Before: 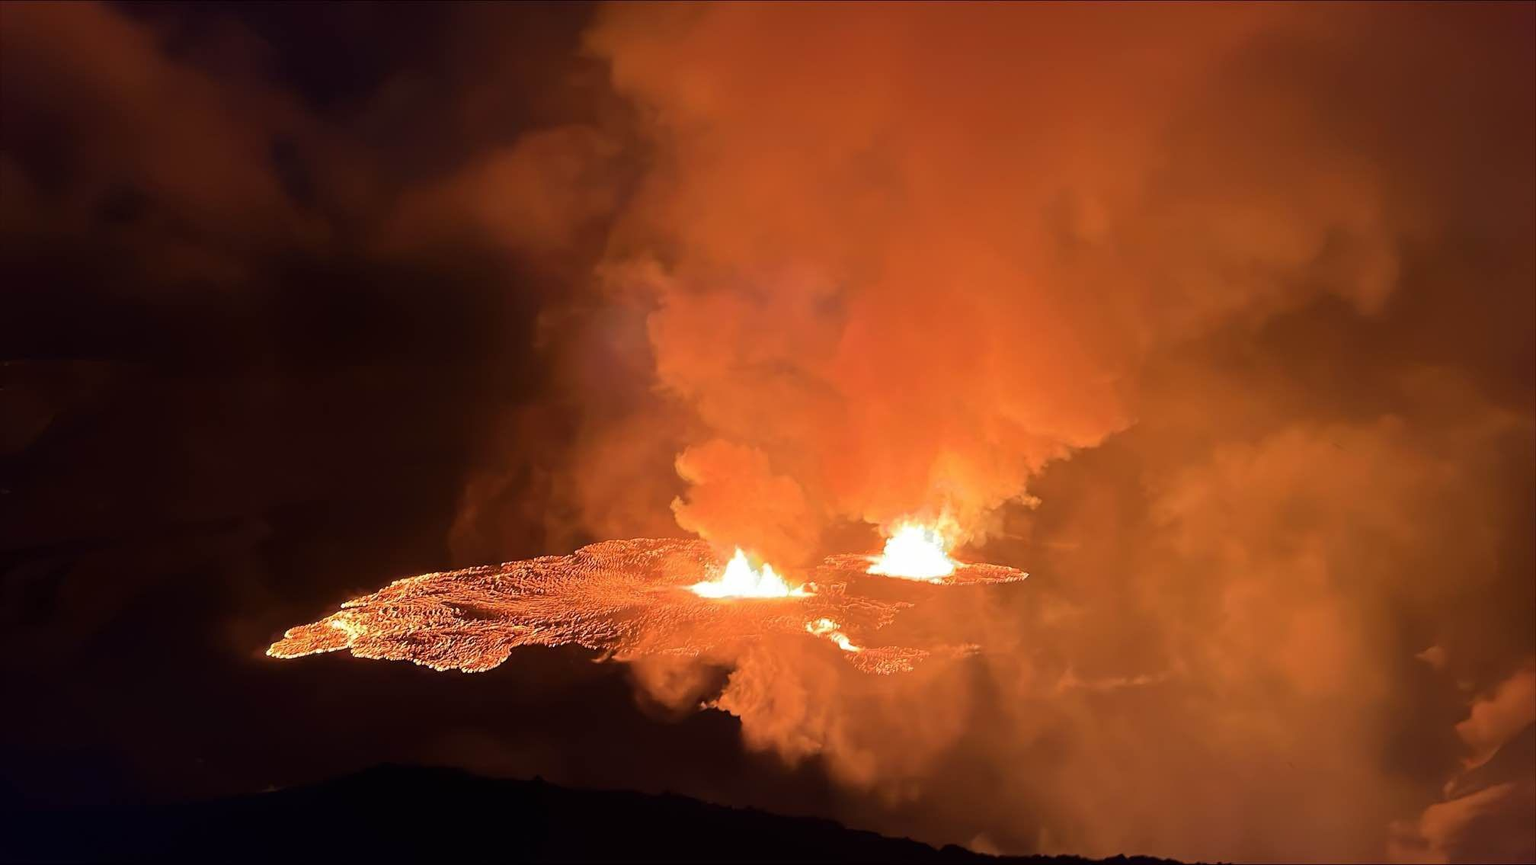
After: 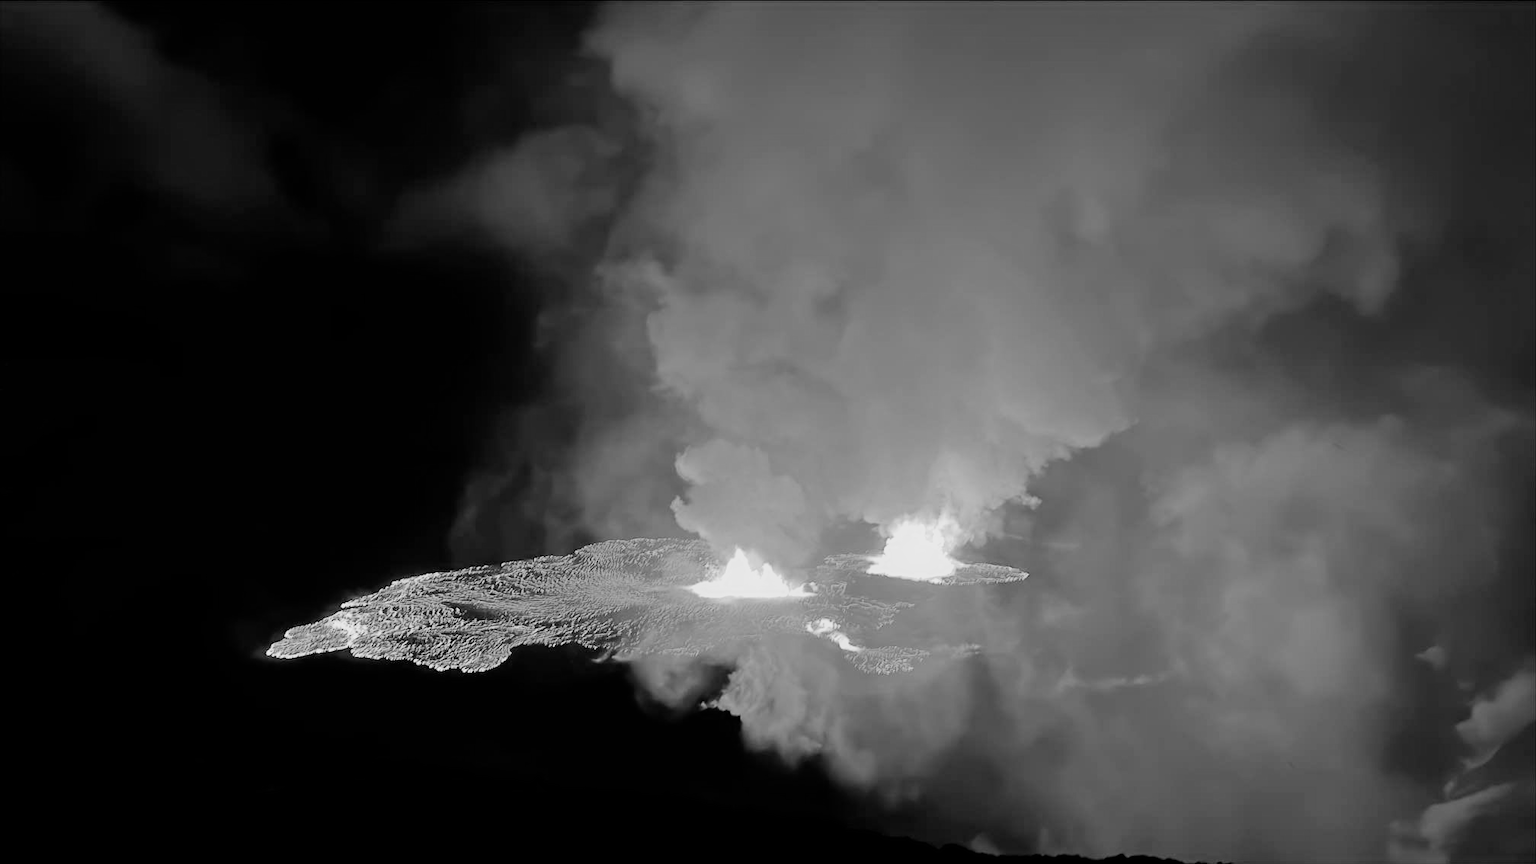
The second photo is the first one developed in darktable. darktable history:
monochrome: on, module defaults
filmic rgb: black relative exposure -4 EV, white relative exposure 3 EV, hardness 3.02, contrast 1.5
lowpass: radius 0.1, contrast 0.85, saturation 1.1, unbound 0
haze removal: compatibility mode true, adaptive false
